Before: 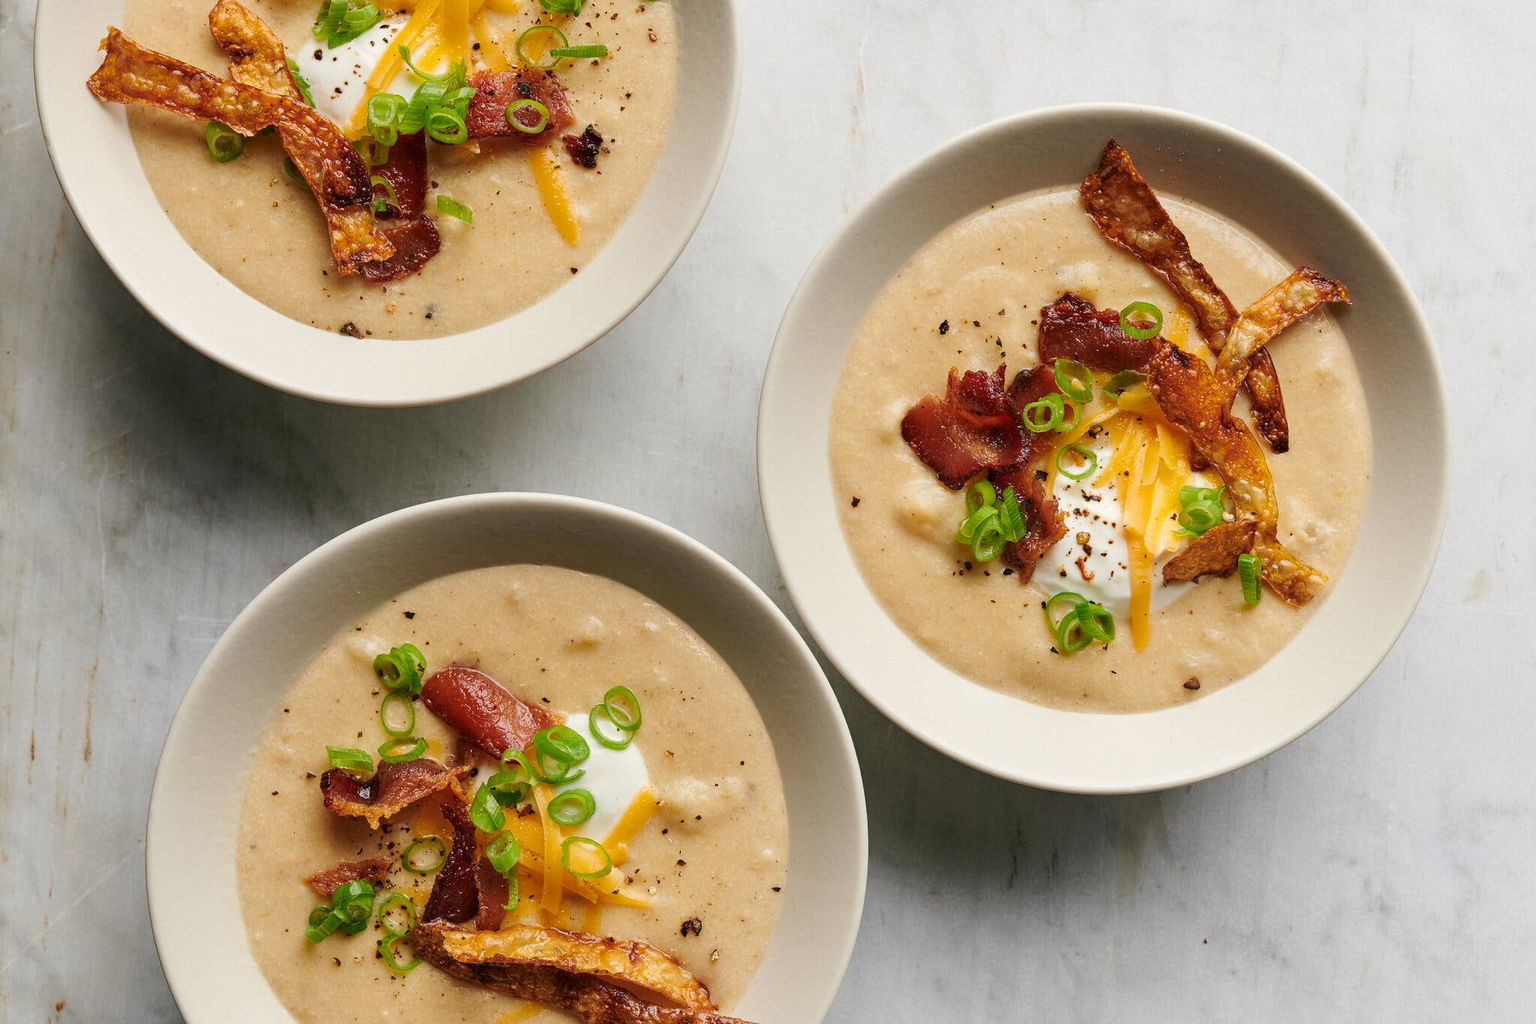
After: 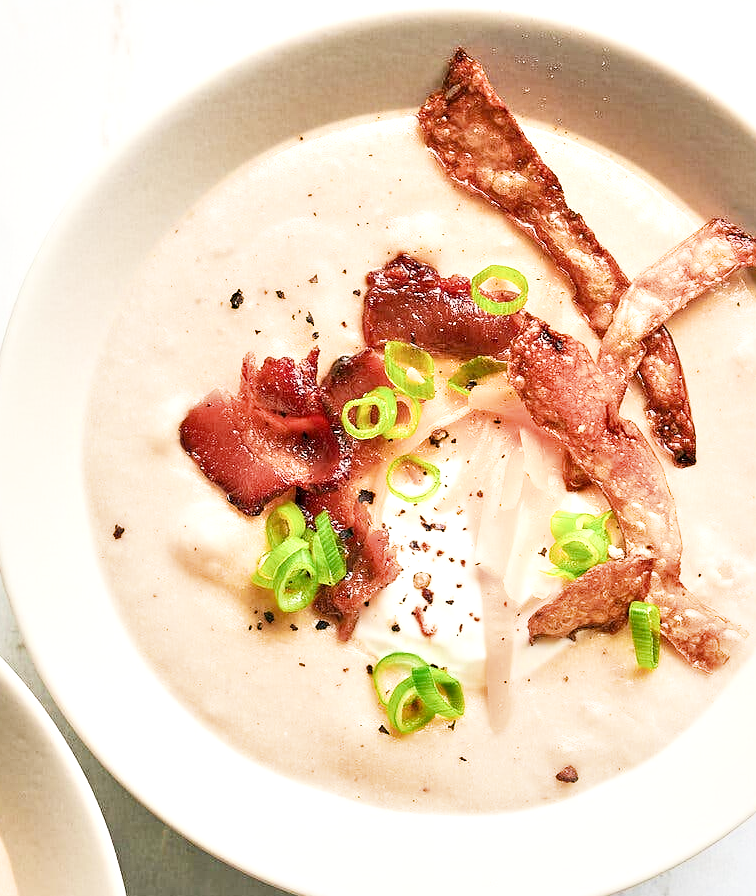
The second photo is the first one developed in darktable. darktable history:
tone equalizer: on, module defaults
crop and rotate: left 49.936%, top 10.094%, right 13.136%, bottom 24.256%
local contrast: mode bilateral grid, contrast 25, coarseness 60, detail 151%, midtone range 0.2
shadows and highlights: shadows 4.1, highlights -17.6, soften with gaussian
sharpen: radius 0.969, amount 0.604
filmic rgb: black relative exposure -7.65 EV, white relative exposure 4.56 EV, hardness 3.61, contrast 1.05
color zones: curves: ch1 [(0, 0.469) (0.01, 0.469) (0.12, 0.446) (0.248, 0.469) (0.5, 0.5) (0.748, 0.5) (0.99, 0.469) (1, 0.469)]
exposure: exposure 2.25 EV, compensate highlight preservation false
